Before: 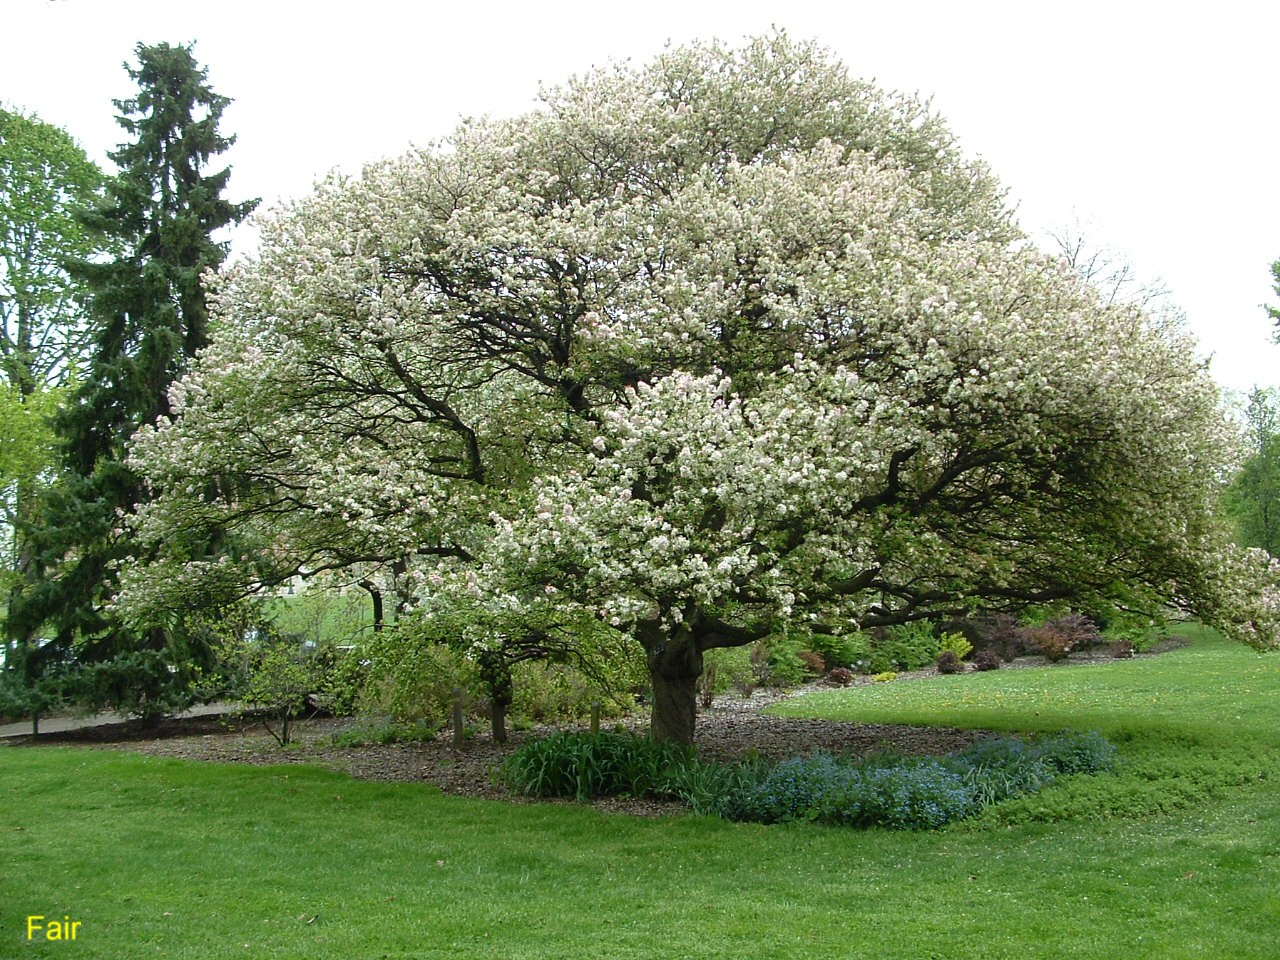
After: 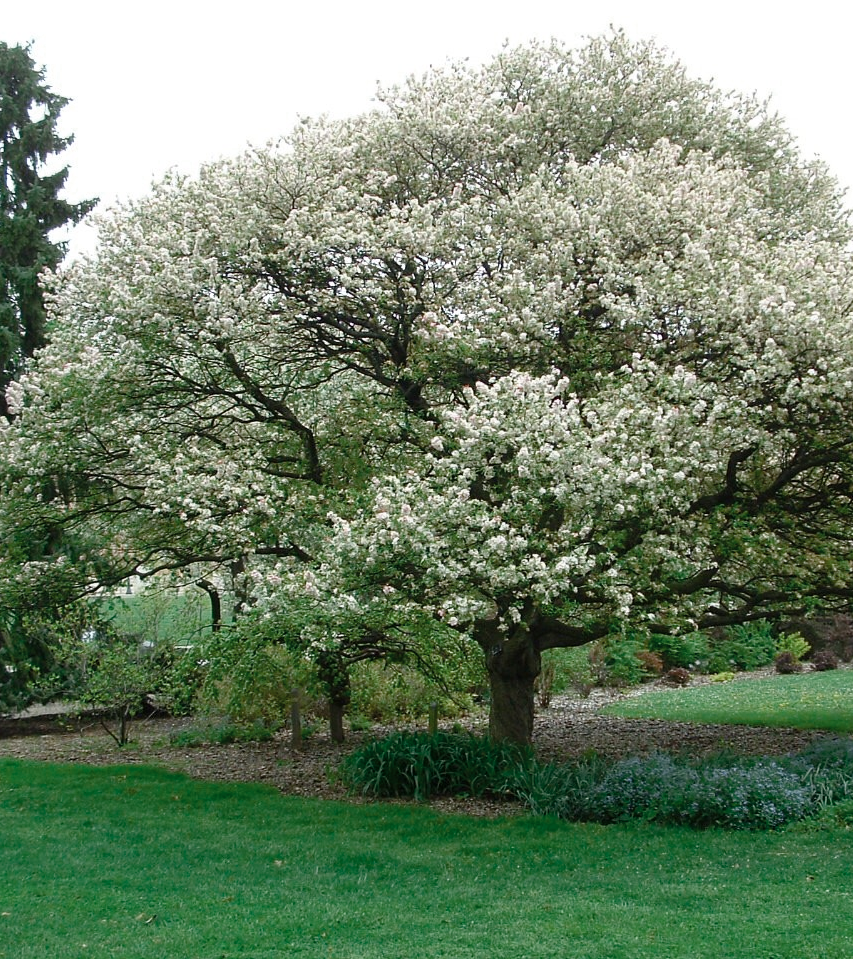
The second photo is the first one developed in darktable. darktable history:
crop and rotate: left 12.673%, right 20.66%
color balance rgb: perceptual saturation grading › global saturation 20%, perceptual saturation grading › highlights -25%, perceptual saturation grading › shadows 25%
color zones: curves: ch0 [(0, 0.5) (0.125, 0.4) (0.25, 0.5) (0.375, 0.4) (0.5, 0.4) (0.625, 0.6) (0.75, 0.6) (0.875, 0.5)]; ch1 [(0, 0.35) (0.125, 0.45) (0.25, 0.35) (0.375, 0.35) (0.5, 0.35) (0.625, 0.35) (0.75, 0.45) (0.875, 0.35)]; ch2 [(0, 0.6) (0.125, 0.5) (0.25, 0.5) (0.375, 0.6) (0.5, 0.6) (0.625, 0.5) (0.75, 0.5) (0.875, 0.5)]
